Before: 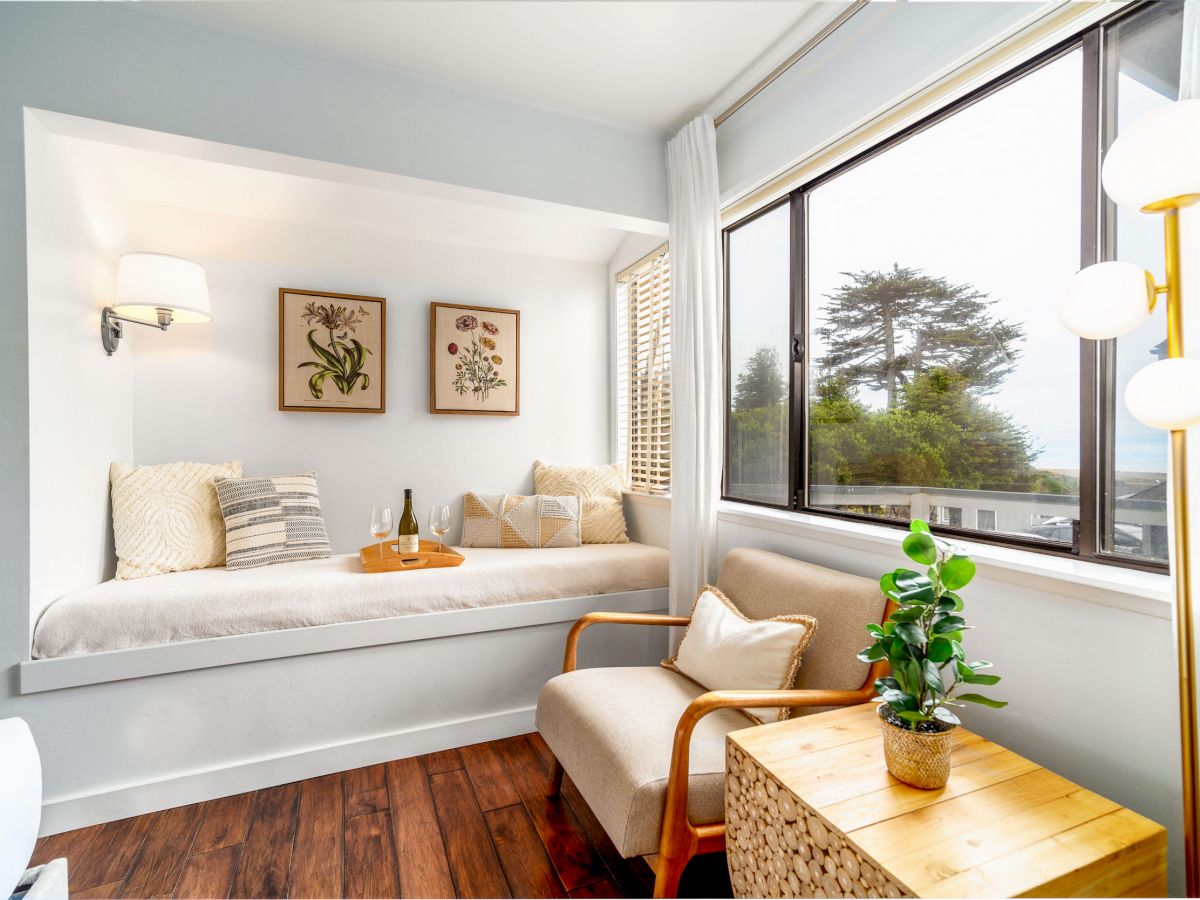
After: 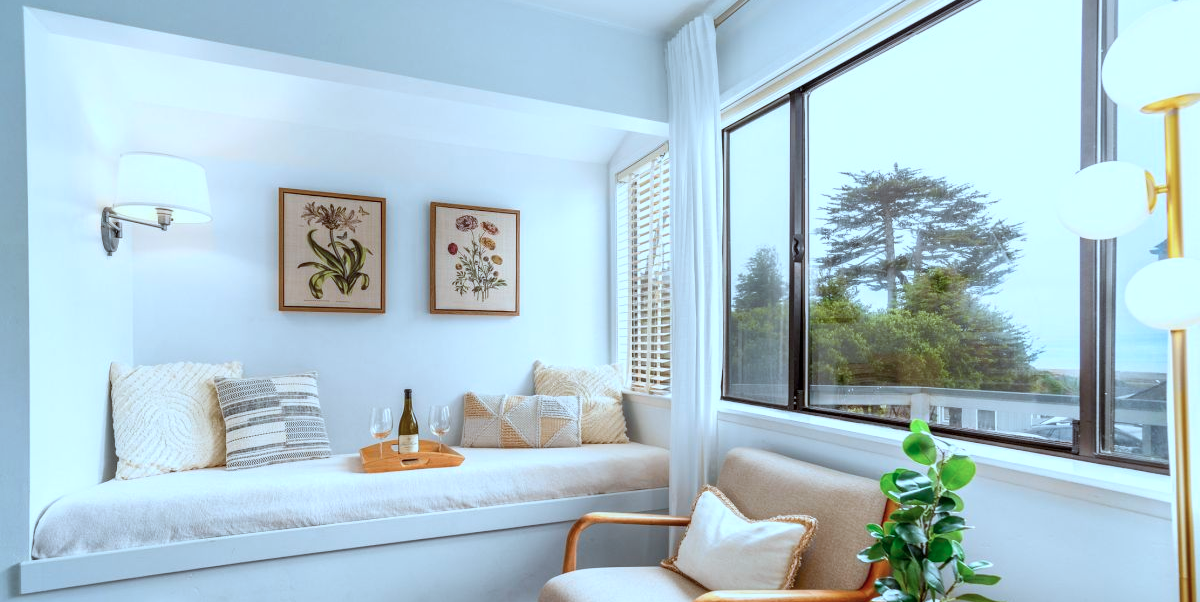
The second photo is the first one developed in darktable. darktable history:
color correction: highlights a* -8.95, highlights b* -22.4
crop: top 11.172%, bottom 21.83%
